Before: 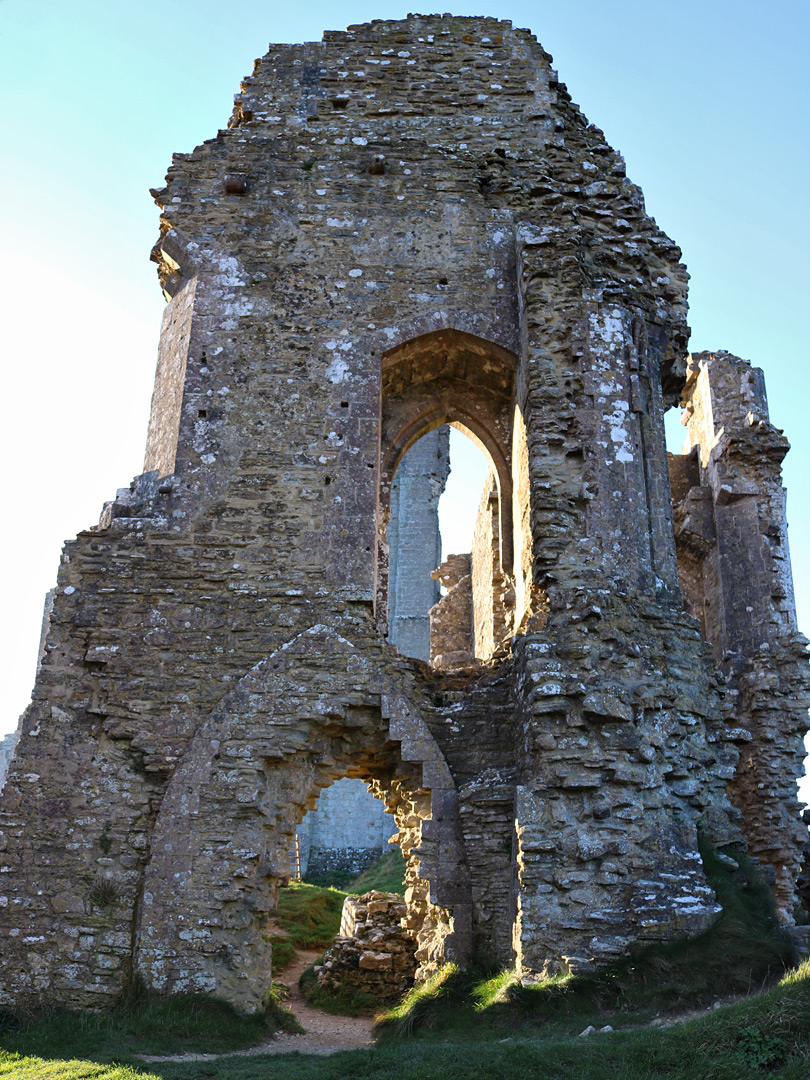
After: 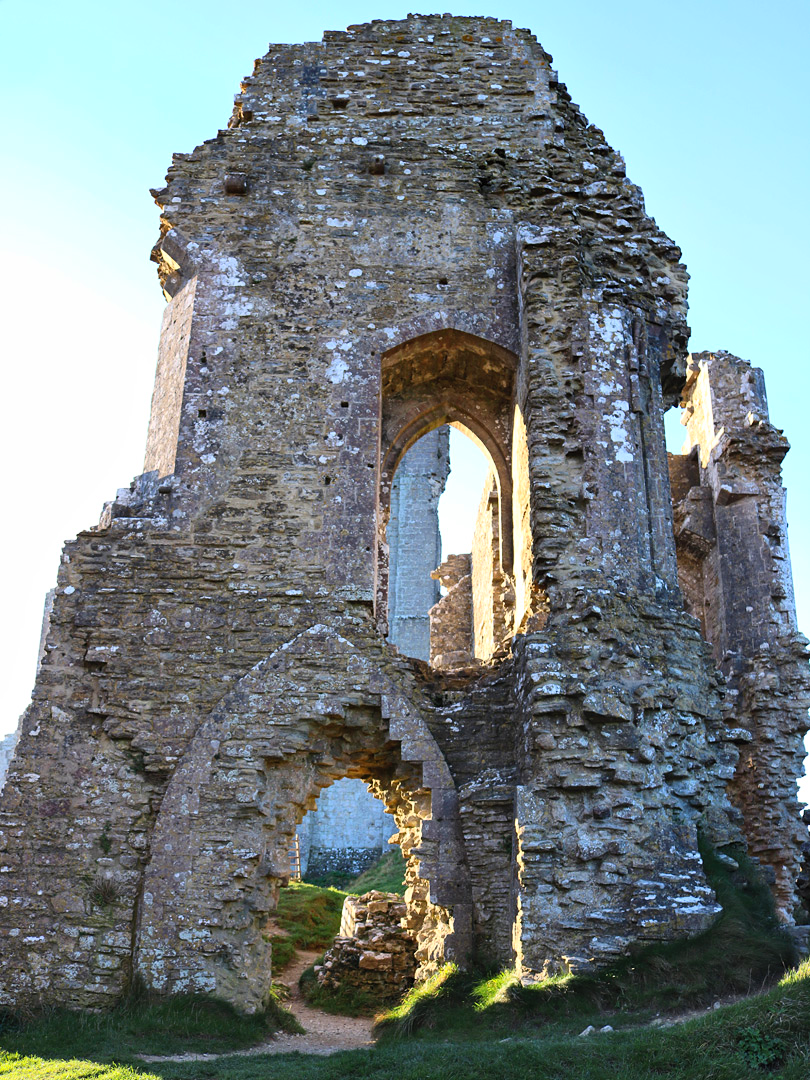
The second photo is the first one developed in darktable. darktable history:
contrast brightness saturation: contrast 0.196, brightness 0.163, saturation 0.226
